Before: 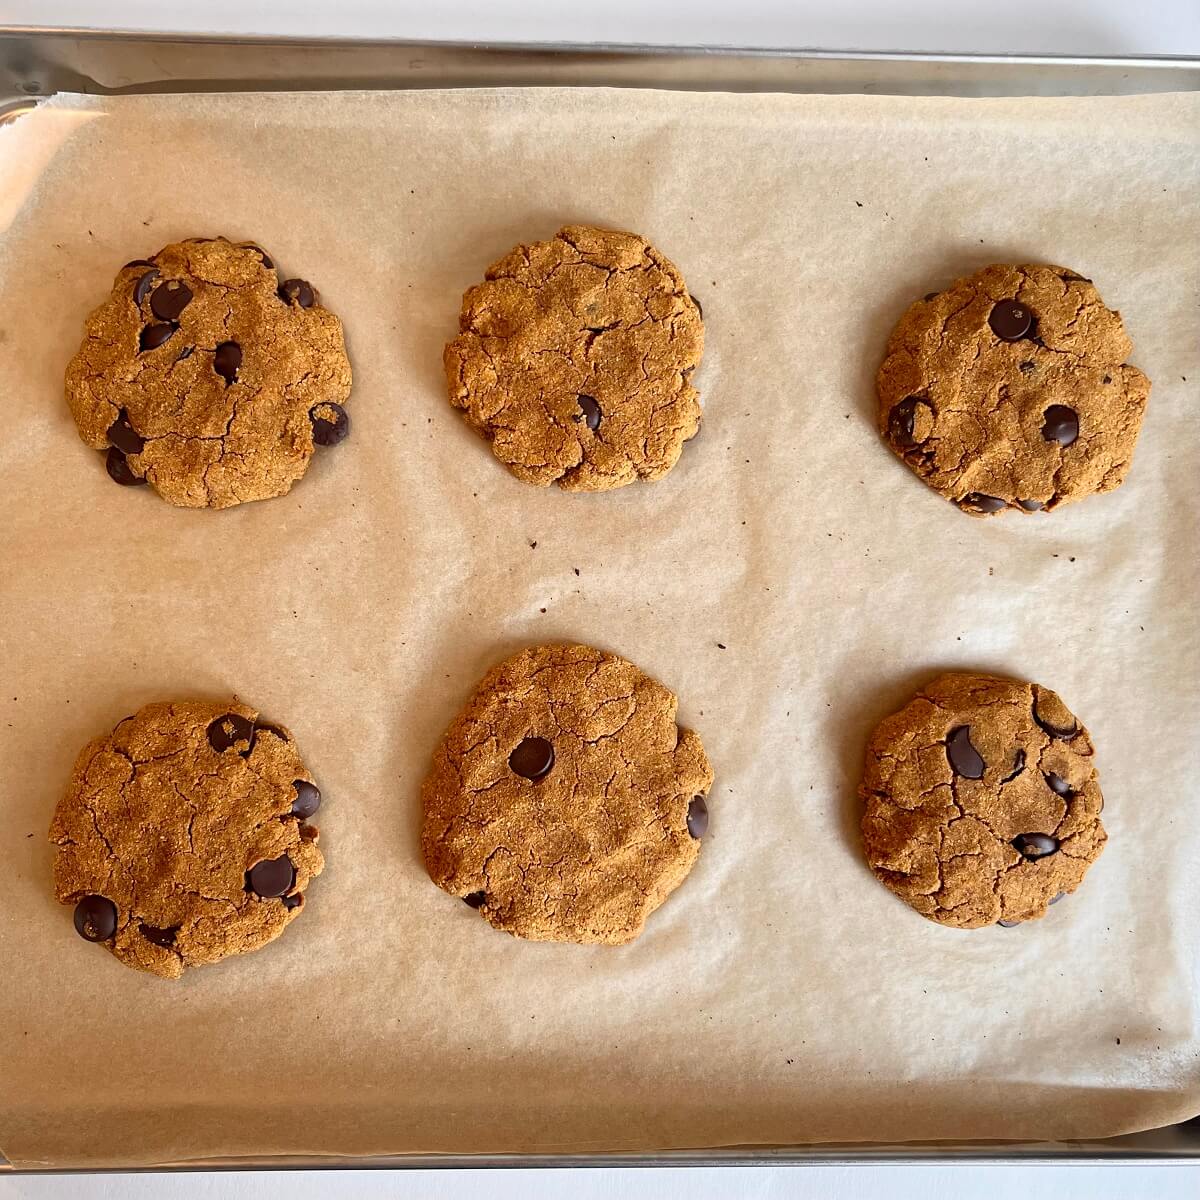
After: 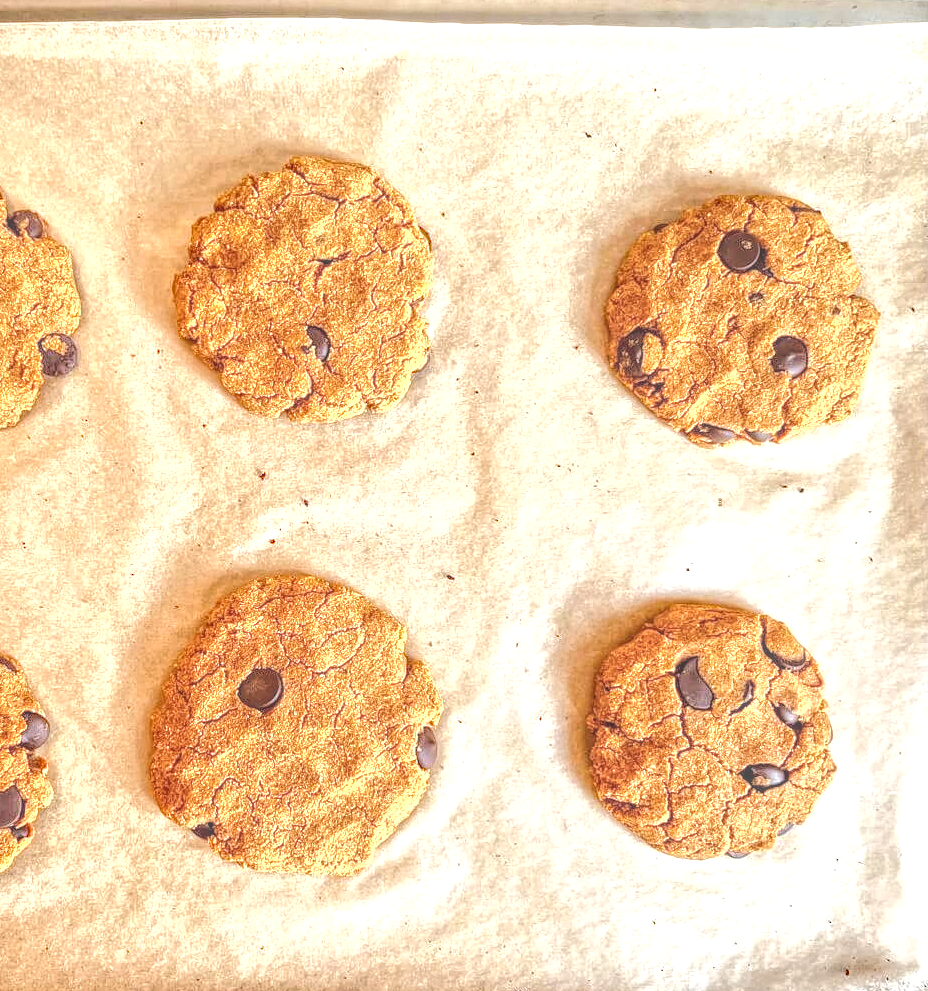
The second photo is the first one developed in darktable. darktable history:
crop: left 22.625%, top 5.823%, bottom 11.514%
exposure: exposure 0.558 EV, compensate highlight preservation false
local contrast: highlights 20%, shadows 25%, detail 199%, midtone range 0.2
color zones: curves: ch1 [(0, 0.469) (0.01, 0.469) (0.12, 0.446) (0.248, 0.469) (0.5, 0.5) (0.748, 0.5) (0.99, 0.469) (1, 0.469)], mix 101.94%
tone equalizer: -7 EV 0.163 EV, -6 EV 0.561 EV, -5 EV 1.12 EV, -4 EV 1.36 EV, -3 EV 1.17 EV, -2 EV 0.6 EV, -1 EV 0.165 EV, smoothing diameter 2.13%, edges refinement/feathering 22.21, mask exposure compensation -1.57 EV, filter diffusion 5
haze removal: compatibility mode true
